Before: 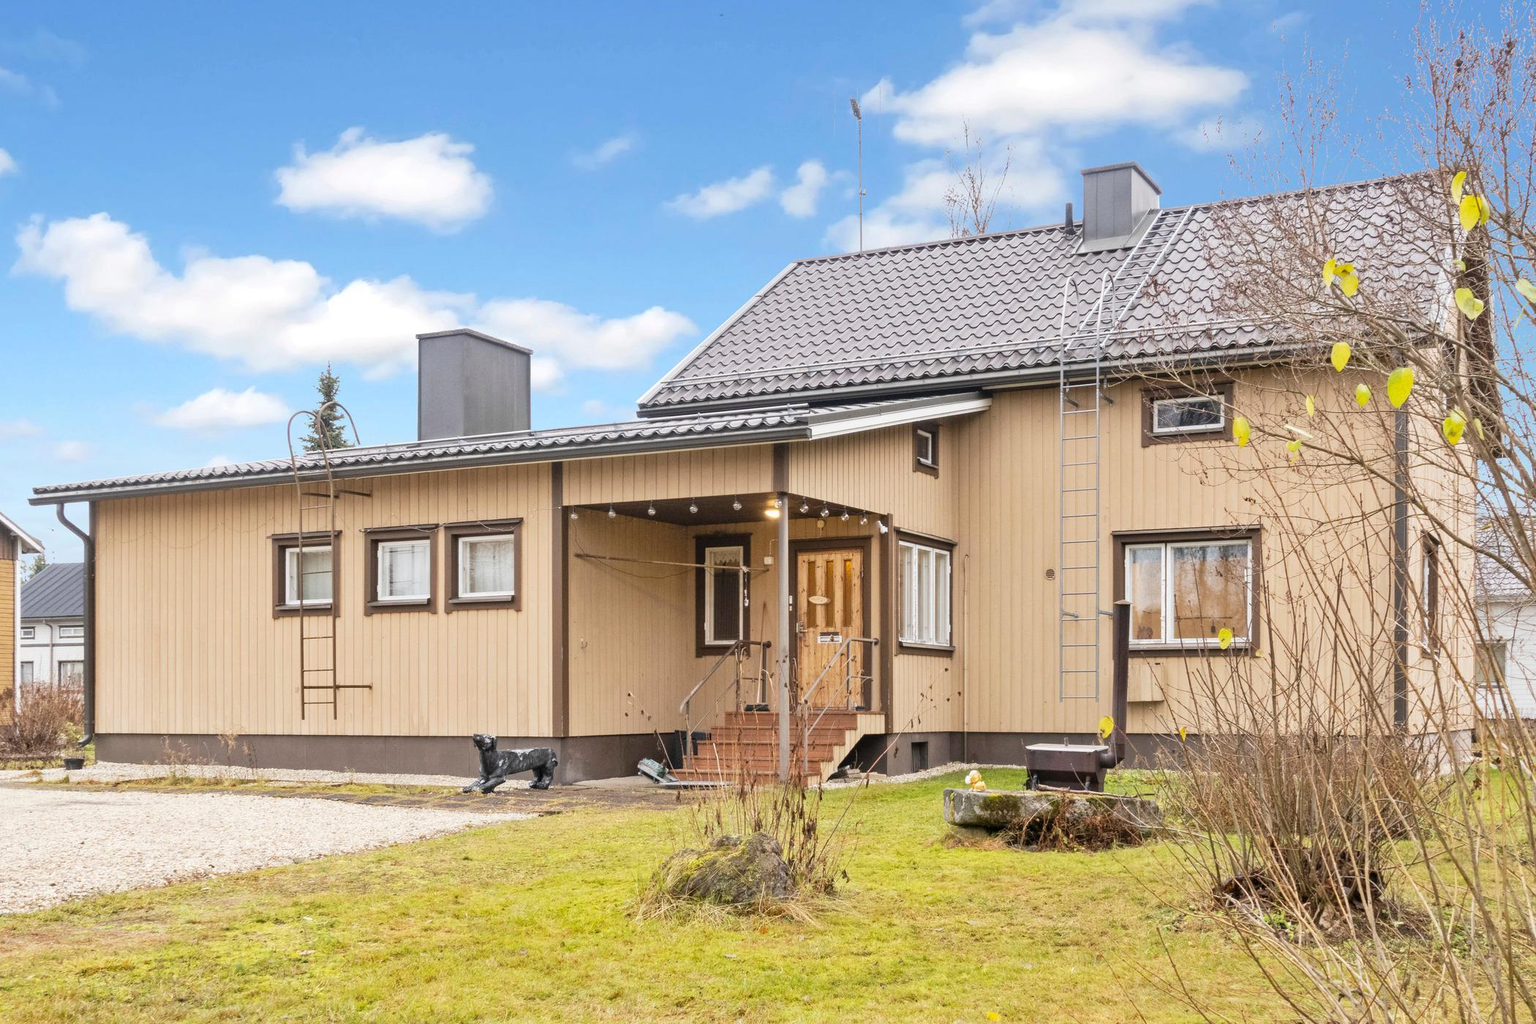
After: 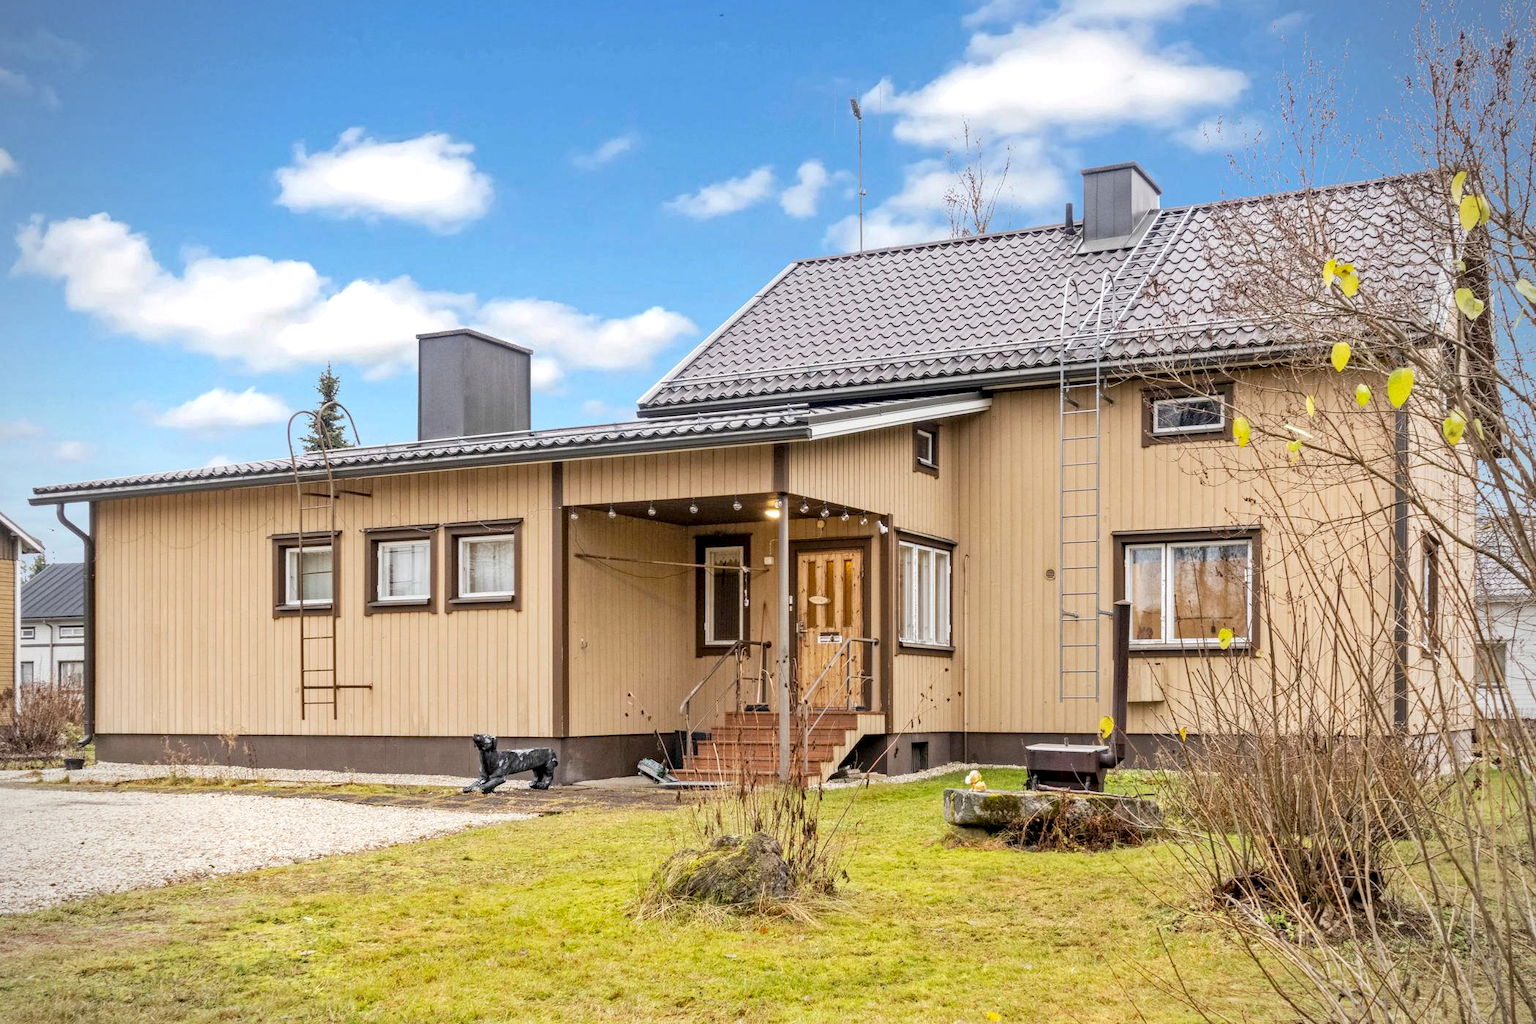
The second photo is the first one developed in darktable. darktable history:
exposure: black level correction 0.005, exposure 0.001 EV, compensate highlight preservation false
local contrast: on, module defaults
vignetting: fall-off radius 63.6%
haze removal: compatibility mode true, adaptive false
